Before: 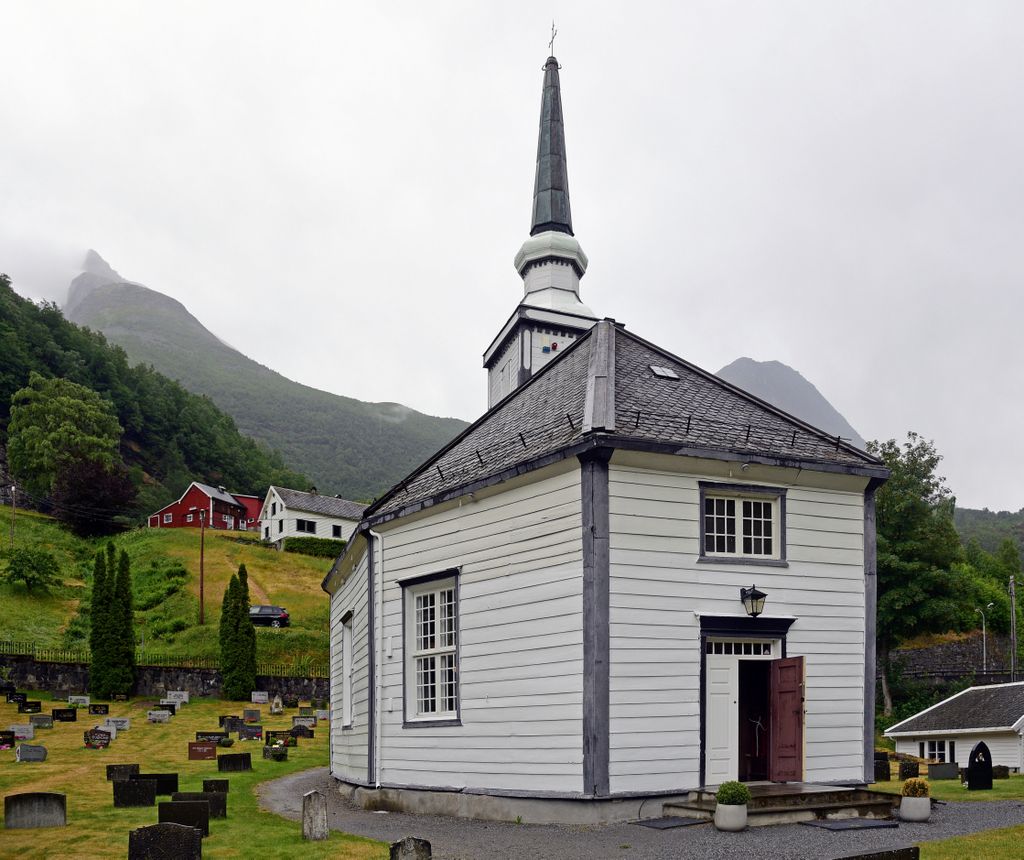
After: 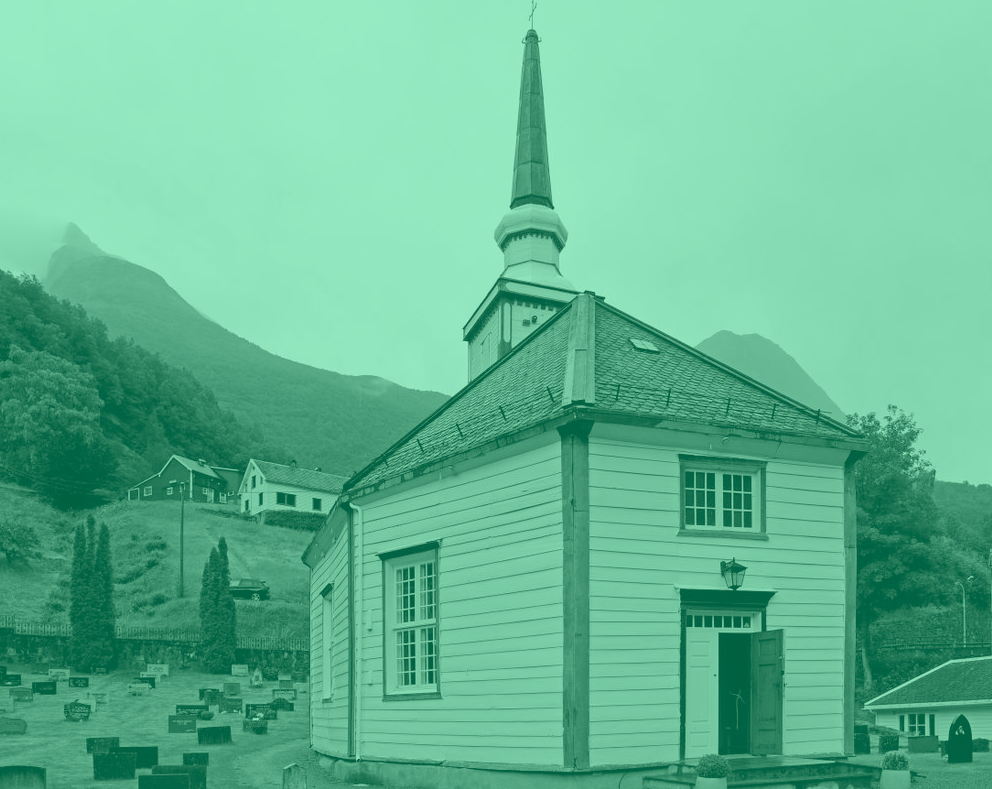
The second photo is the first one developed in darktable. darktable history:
exposure: black level correction 0, exposure 1.5 EV, compensate exposure bias true, compensate highlight preservation false
crop: left 1.964%, top 3.251%, right 1.122%, bottom 4.933%
colorize: hue 147.6°, saturation 65%, lightness 21.64%
